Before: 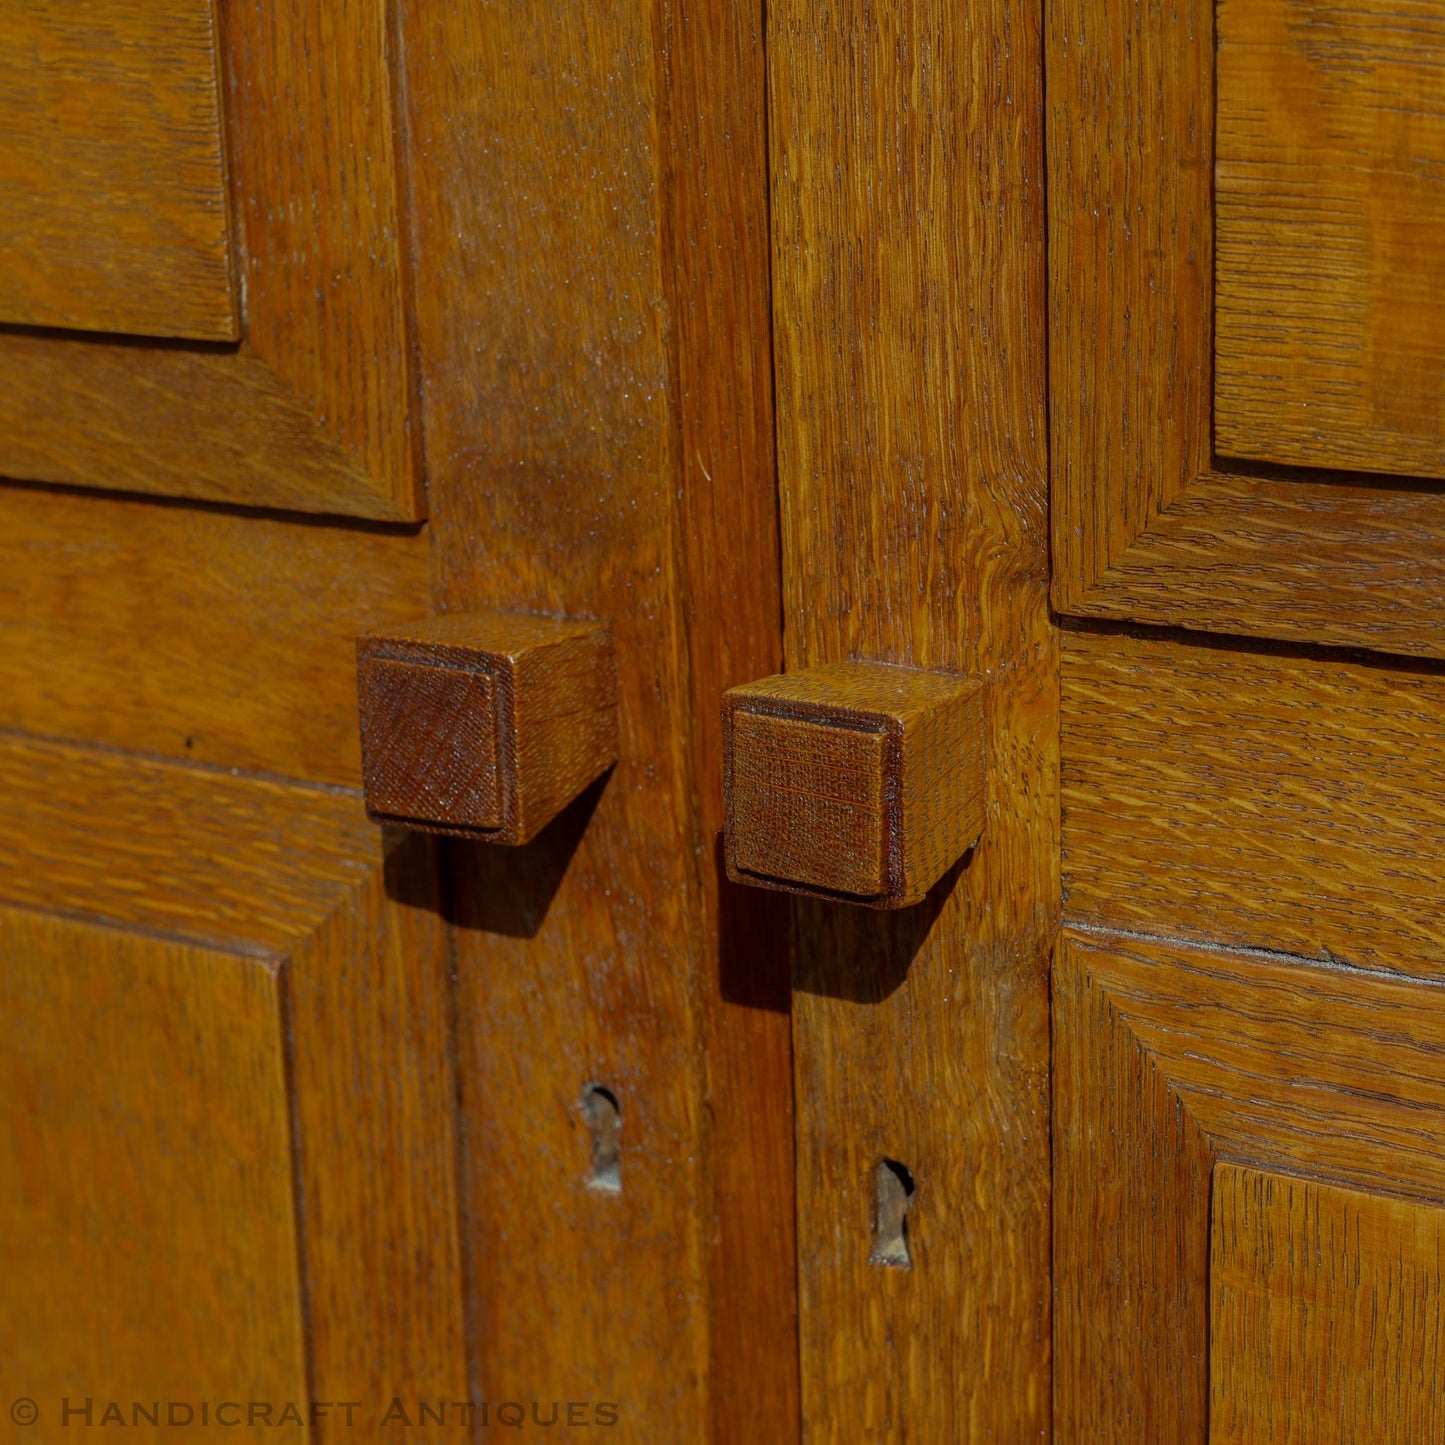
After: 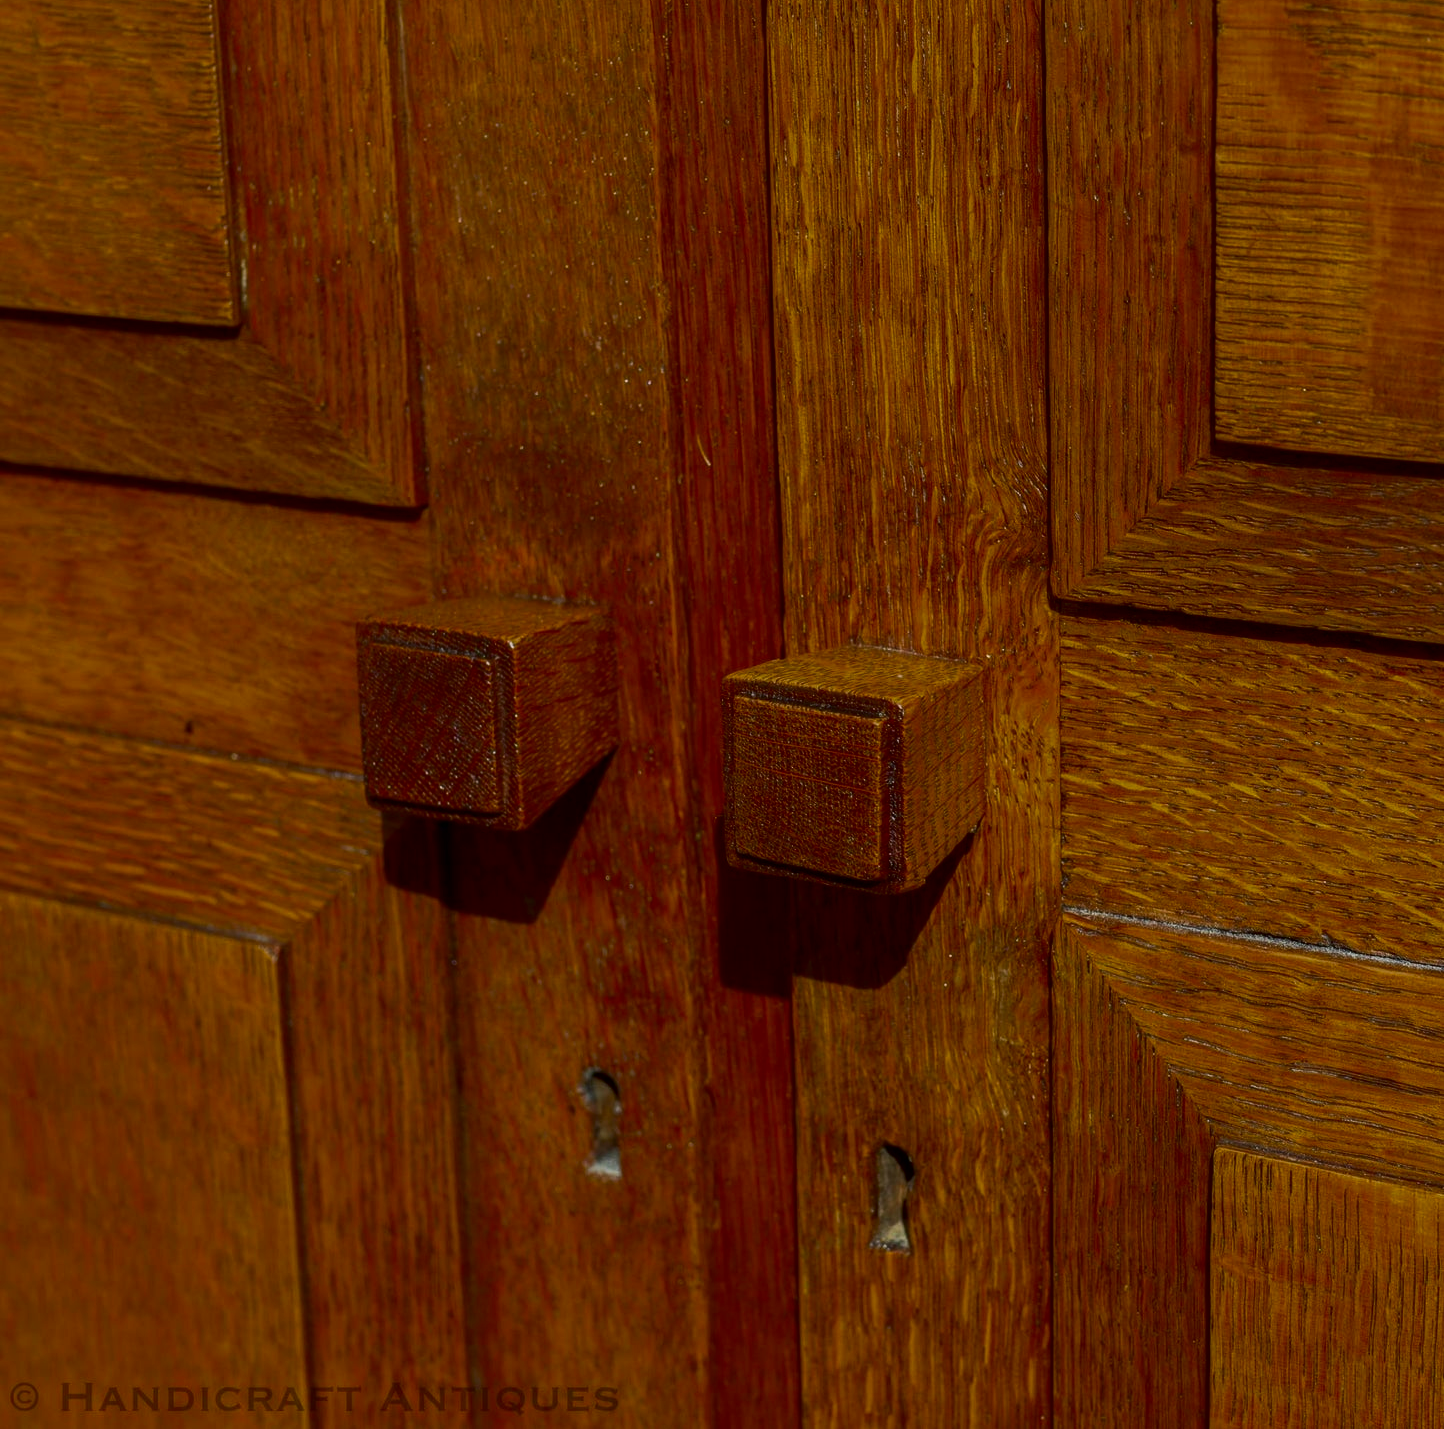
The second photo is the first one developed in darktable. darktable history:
crop: top 1.049%, right 0.001%
contrast brightness saturation: contrast 0.21, brightness -0.11, saturation 0.21
